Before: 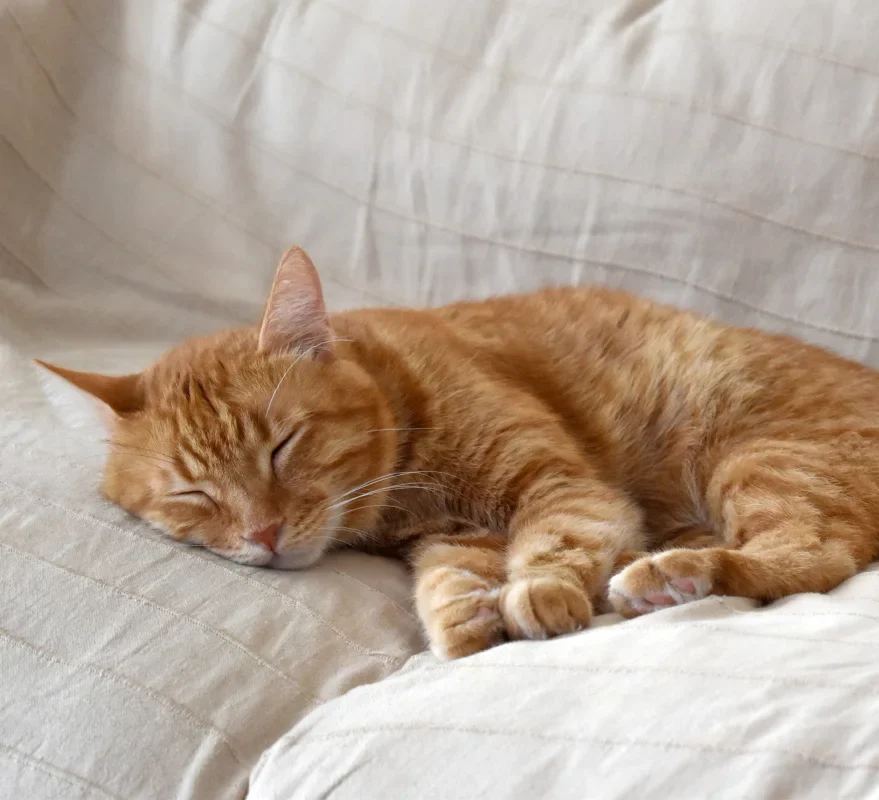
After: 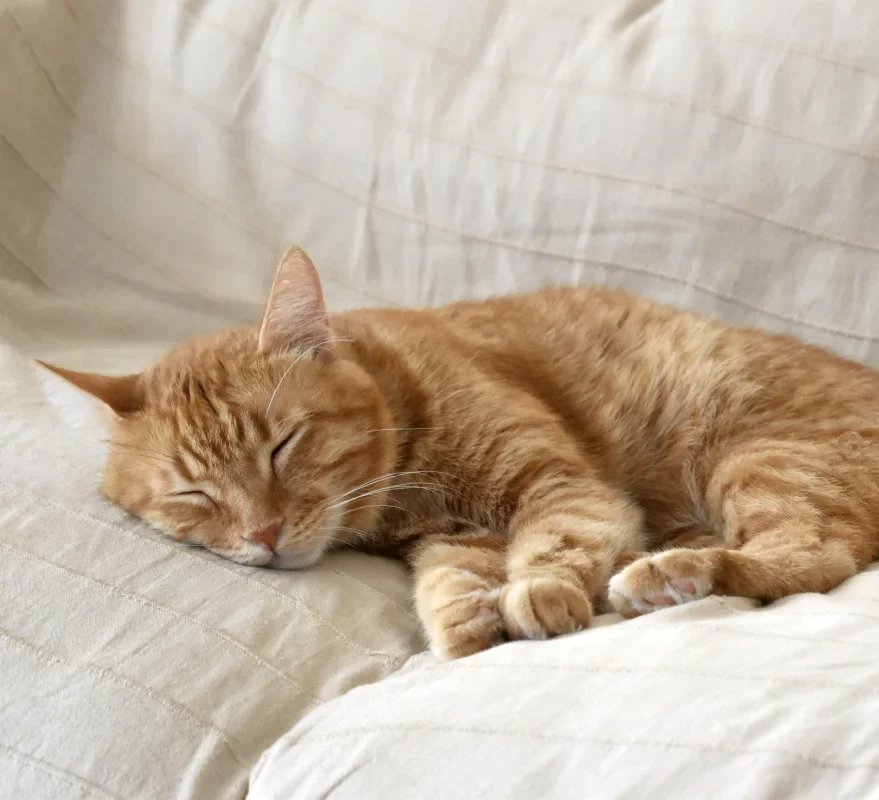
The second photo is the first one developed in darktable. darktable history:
tone curve: curves: ch0 [(0, 0) (0.765, 0.816) (1, 1)]; ch1 [(0, 0) (0.425, 0.464) (0.5, 0.5) (0.531, 0.522) (0.588, 0.575) (0.994, 0.939)]; ch2 [(0, 0) (0.398, 0.435) (0.455, 0.481) (0.501, 0.504) (0.529, 0.544) (0.584, 0.585) (1, 0.911)], color space Lab, independent channels
